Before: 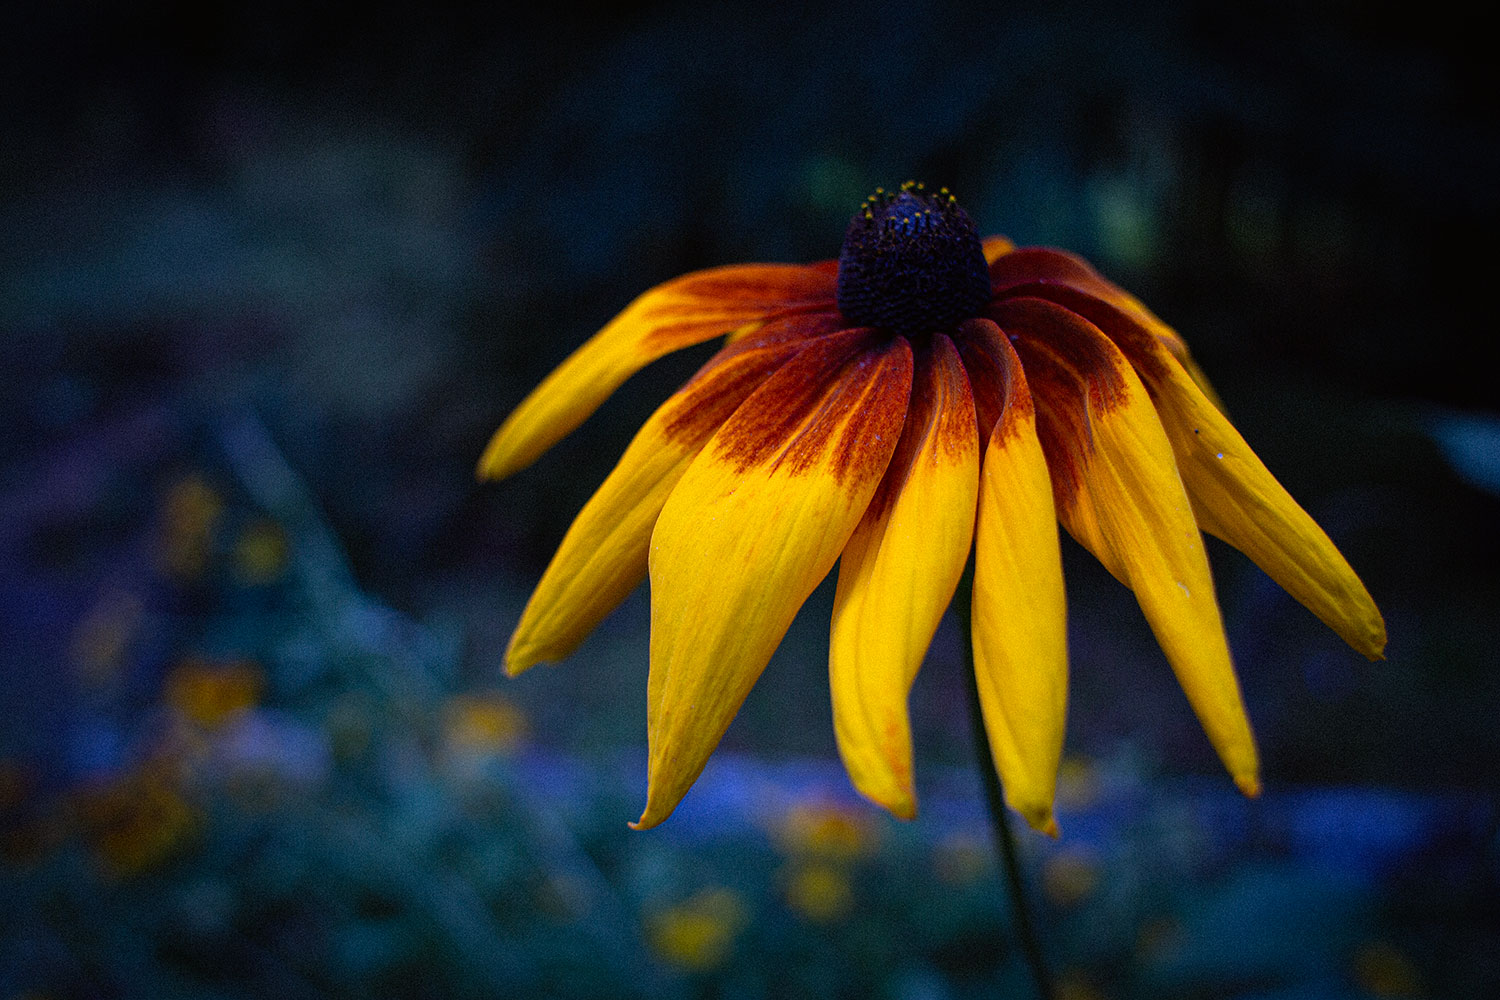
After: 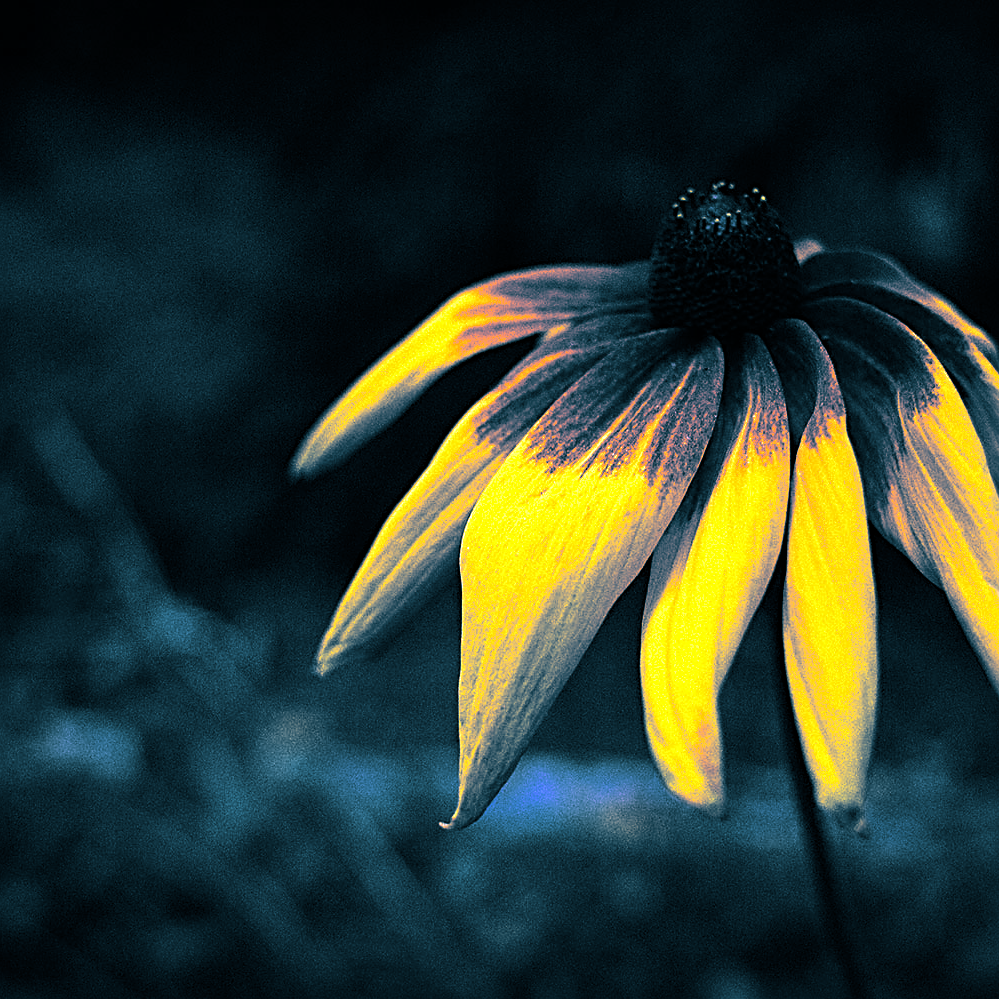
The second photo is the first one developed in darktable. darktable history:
sharpen: radius 3.119
split-toning: shadows › hue 212.4°, balance -70
crop and rotate: left 12.648%, right 20.685%
tone equalizer: -8 EV -1.08 EV, -7 EV -1.01 EV, -6 EV -0.867 EV, -5 EV -0.578 EV, -3 EV 0.578 EV, -2 EV 0.867 EV, -1 EV 1.01 EV, +0 EV 1.08 EV, edges refinement/feathering 500, mask exposure compensation -1.57 EV, preserve details no
